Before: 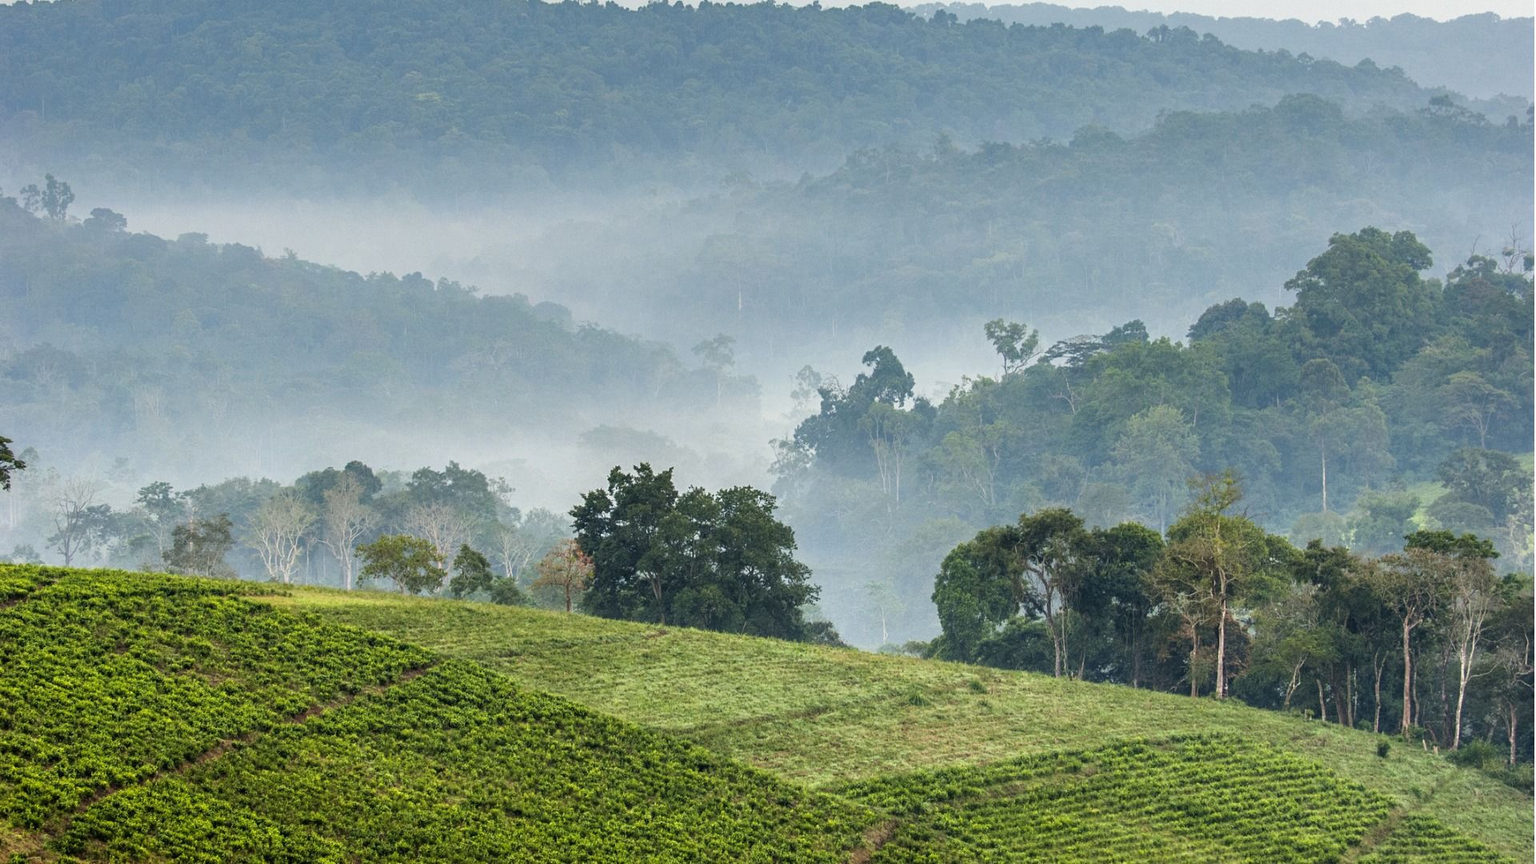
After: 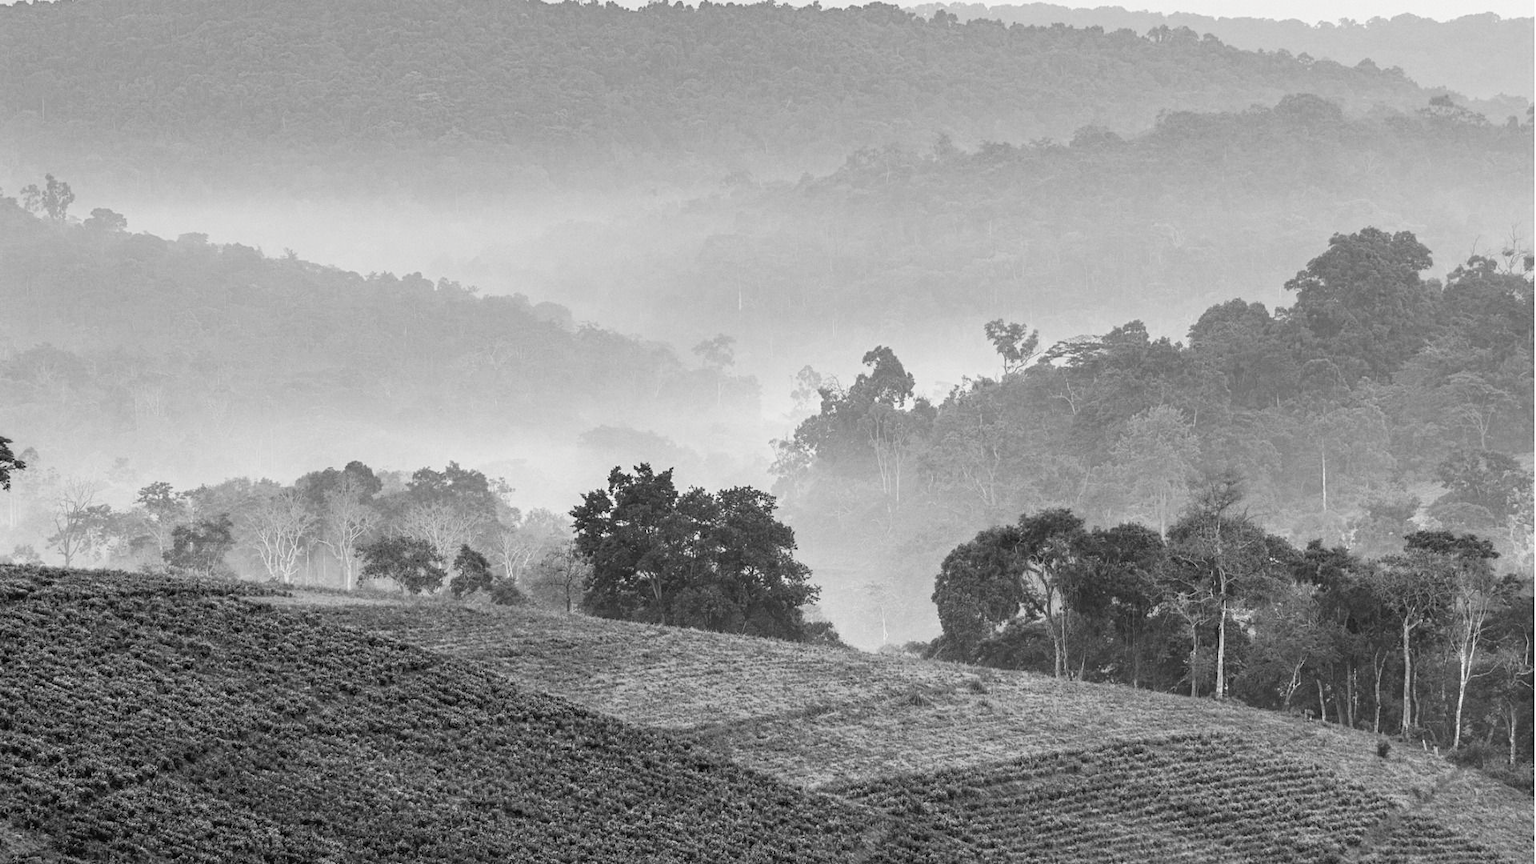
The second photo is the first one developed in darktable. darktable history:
tone curve: curves: ch0 [(0, 0) (0.003, 0.032) (0.011, 0.033) (0.025, 0.036) (0.044, 0.046) (0.069, 0.069) (0.1, 0.108) (0.136, 0.157) (0.177, 0.208) (0.224, 0.256) (0.277, 0.313) (0.335, 0.379) (0.399, 0.444) (0.468, 0.514) (0.543, 0.595) (0.623, 0.687) (0.709, 0.772) (0.801, 0.854) (0.898, 0.933) (1, 1)], preserve colors none
color look up table: target L [85.98, 98.62, 82.05, 82.41, 80.6, 74.05, 68.49, 48.84, 38.24, 41.83, 36.85, 19.87, 8.584, 200.73, 65.87, 82.05, 74.05, 68.49, 58.12, 68.12, 59.79, 69.98, 55.28, 50.43, 48.04, 32.32, 20.33, 26.8, 3.321, 91.29, 88.12, 74.78, 80.6, 72.21, 84.2, 80.24, 58.64, 44.82, 42.1, 28.85, 23.22, 40.73, 6.319, 84.91, 86.7, 67, 85.98, 45.09, 40.73], target a [-0.001, -0.099, 0 ×6, -0.001, 0.001, 0.001, 0 ×7, 0.001, 0, 0, 0, 0.001, 0, -0.001, 0 ×5, -0.001, 0, 0, -0.001, 0, 0, 0.001, -0.001, 0.001, 0 ×5, -0.002, 0, -0.001, 0.001, 0], target b [0.002, 1.217, 0.001 ×5, -0.004, 0.013, -0.003, -0.003, -0.002, -0.002, -0.001, 0.001 ×4, -0.004, 0.001, 0.001, 0.001, -0.004, 0.001, 0.015, -0.003, 0.001, -0.002, 0.002, 0, 0.001, 0.001, 0.001, 0.021, 0.001, 0.001, -0.004, 0.014, -0.003, -0.003, -0.002, -0.003, -0.001, 0.001, 0.024, 0.001, 0.002, -0.004, -0.003], num patches 49
